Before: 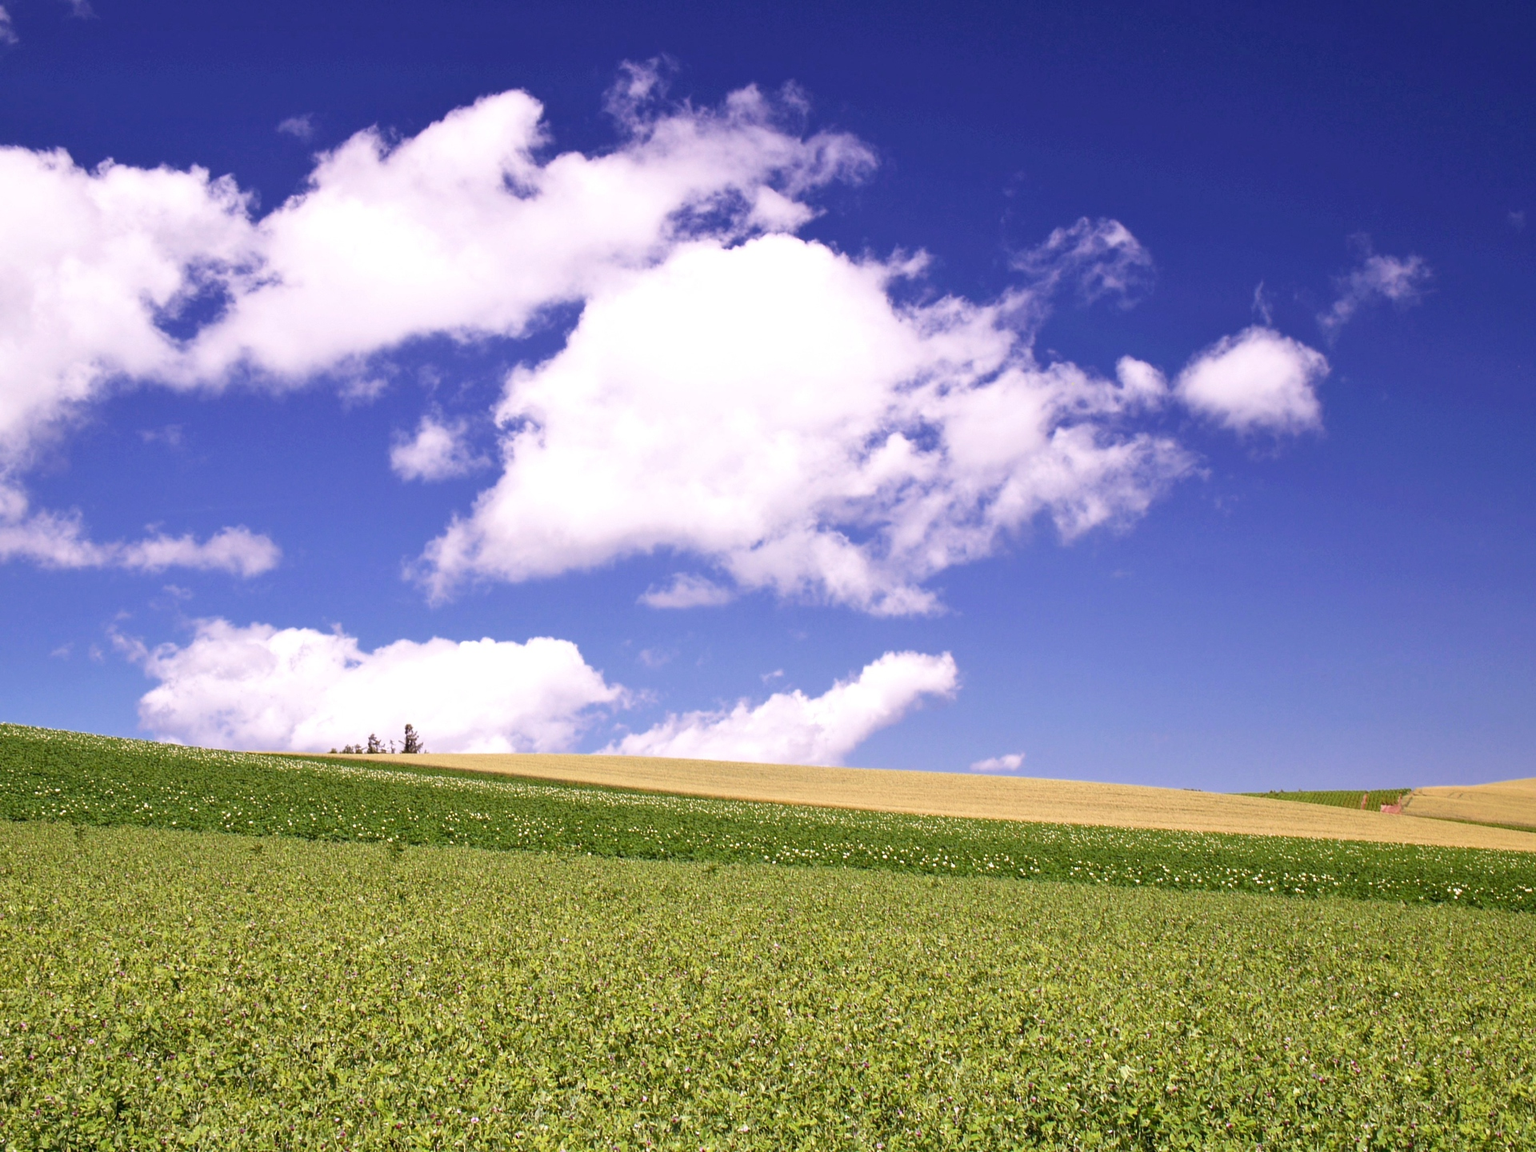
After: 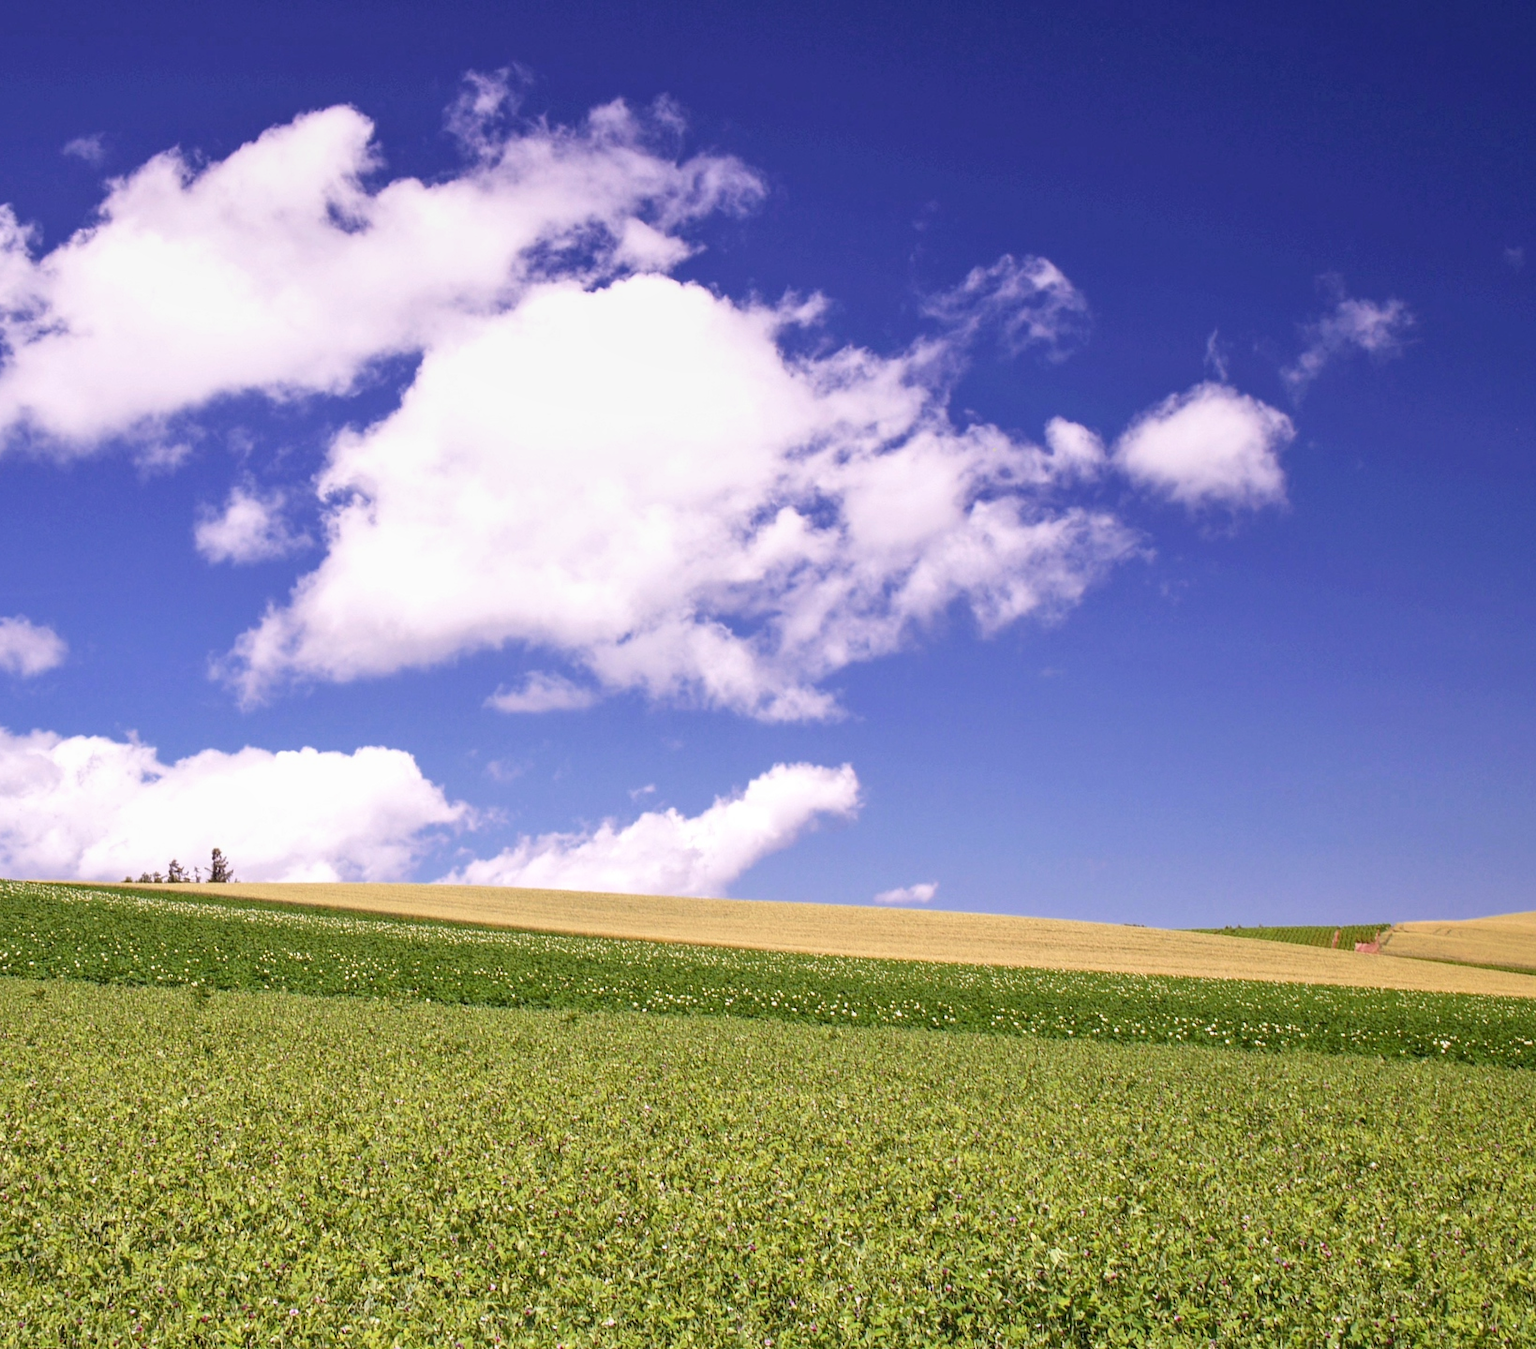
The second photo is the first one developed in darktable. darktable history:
local contrast: detail 110%
crop and rotate: left 14.633%
